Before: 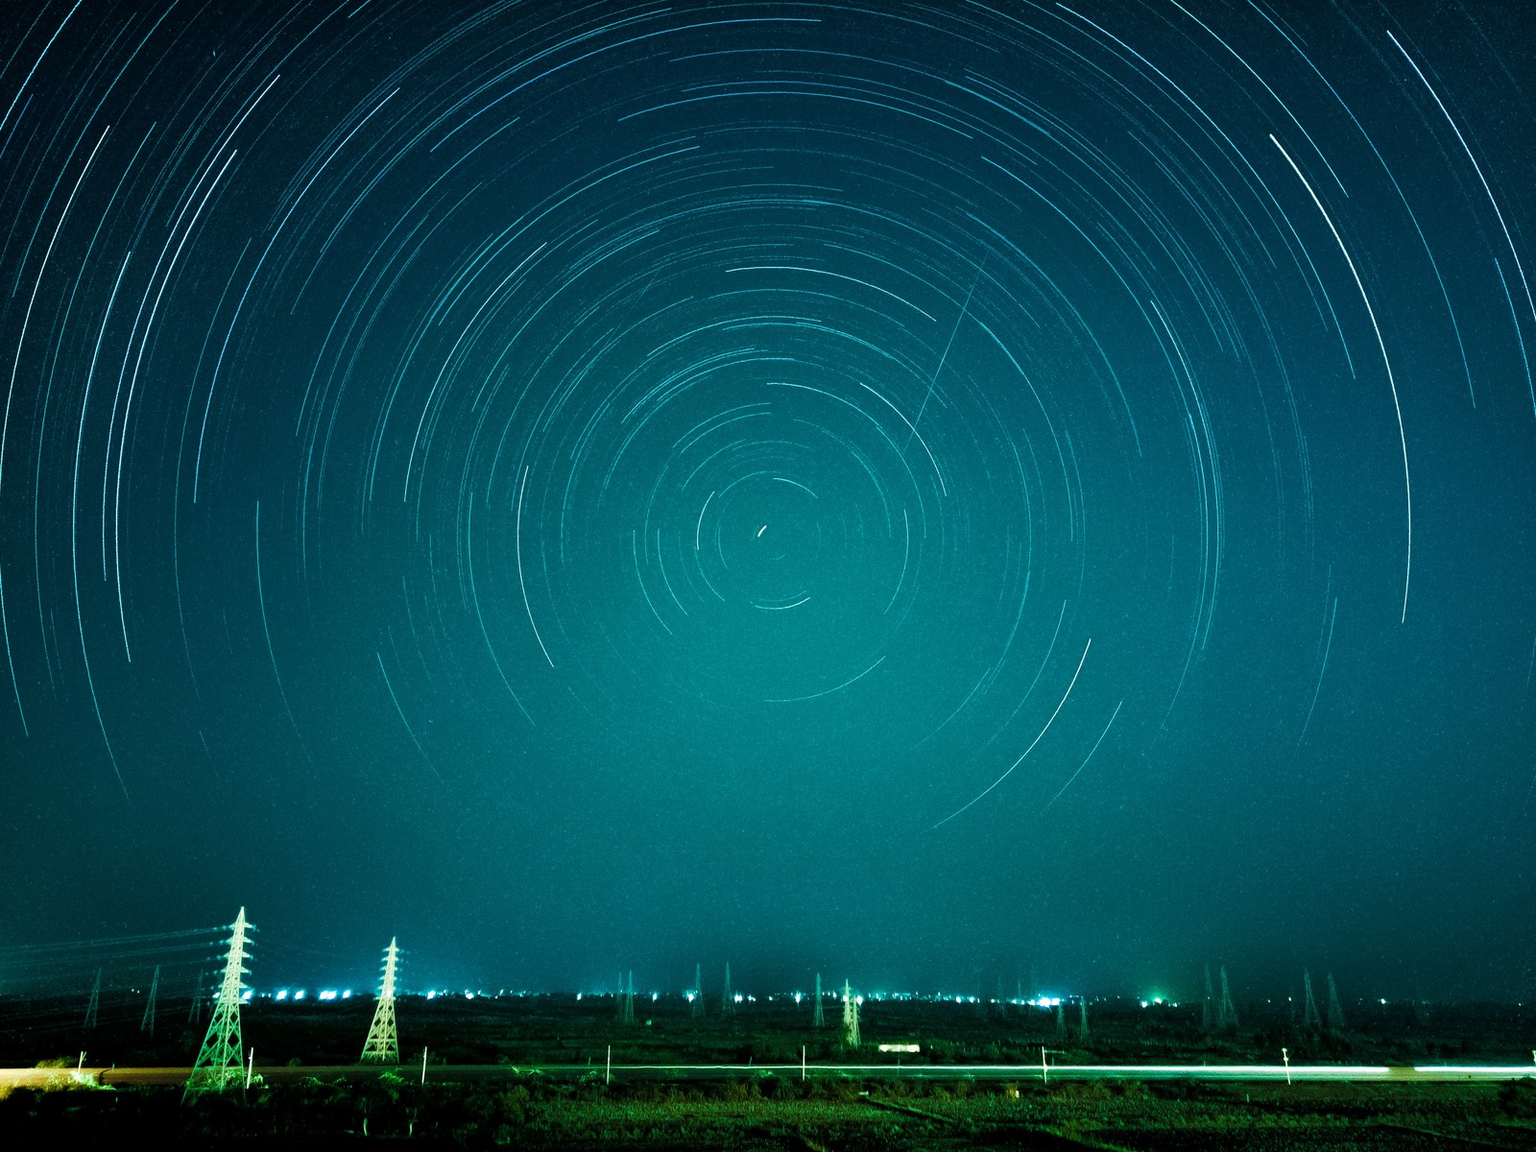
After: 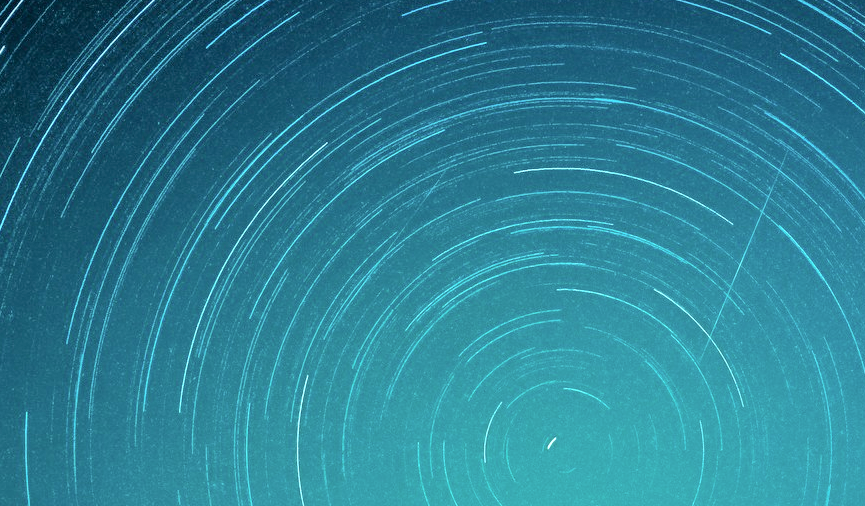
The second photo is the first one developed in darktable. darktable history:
crop: left 15.187%, top 9.225%, right 30.731%, bottom 48.584%
tone curve: curves: ch0 [(0, 0) (0.003, 0.012) (0.011, 0.02) (0.025, 0.032) (0.044, 0.046) (0.069, 0.06) (0.1, 0.09) (0.136, 0.133) (0.177, 0.182) (0.224, 0.247) (0.277, 0.316) (0.335, 0.396) (0.399, 0.48) (0.468, 0.568) (0.543, 0.646) (0.623, 0.717) (0.709, 0.777) (0.801, 0.846) (0.898, 0.912) (1, 1)], color space Lab, independent channels, preserve colors none
tone equalizer: -7 EV 0.152 EV, -6 EV 0.609 EV, -5 EV 1.15 EV, -4 EV 1.33 EV, -3 EV 1.14 EV, -2 EV 0.6 EV, -1 EV 0.166 EV
